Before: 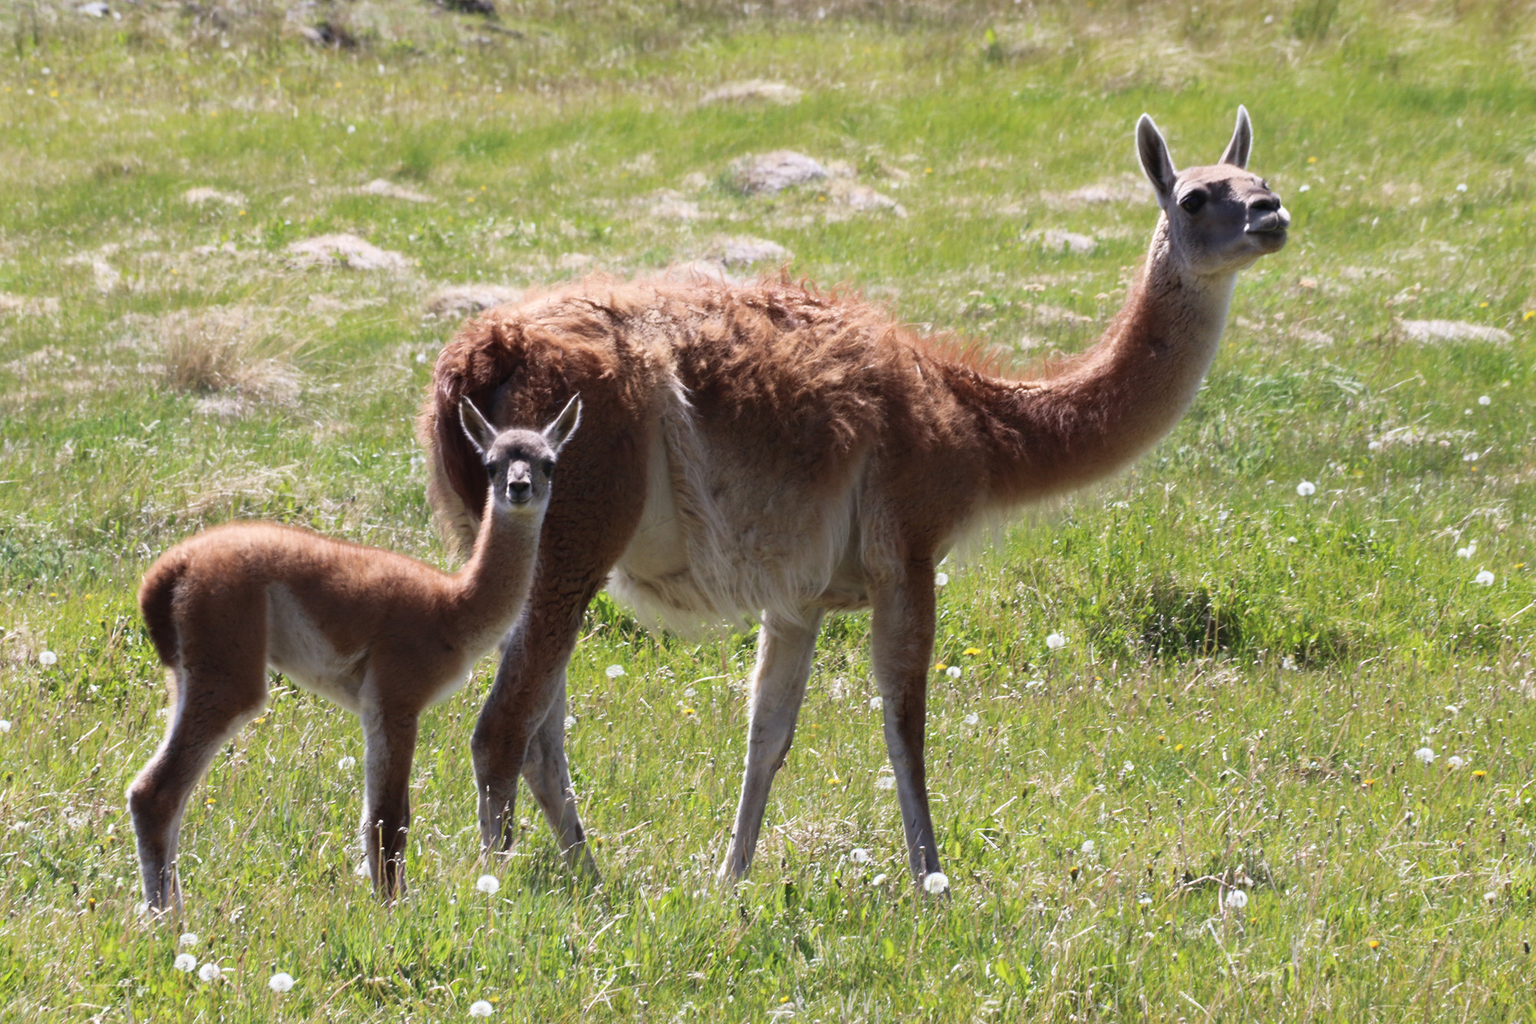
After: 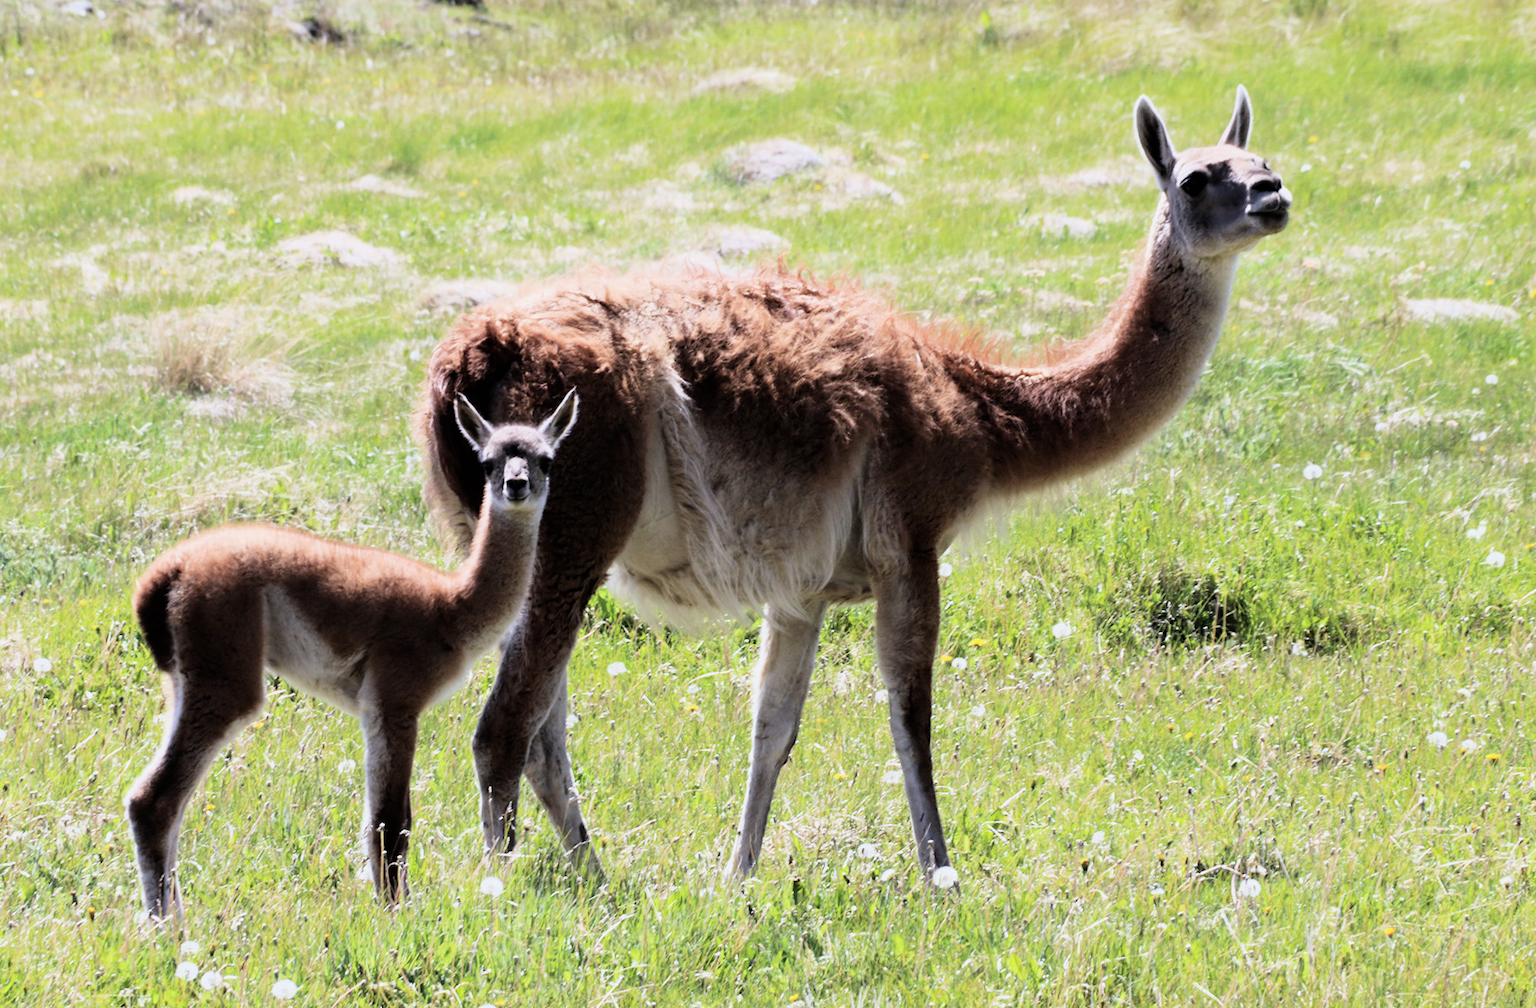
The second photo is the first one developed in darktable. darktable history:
white balance: red 0.967, blue 1.049
filmic rgb: black relative exposure -5 EV, hardness 2.88, contrast 1.4
color calibration: x 0.342, y 0.356, temperature 5122 K
exposure: exposure 0.6 EV, compensate highlight preservation false
rotate and perspective: rotation -1°, crop left 0.011, crop right 0.989, crop top 0.025, crop bottom 0.975
